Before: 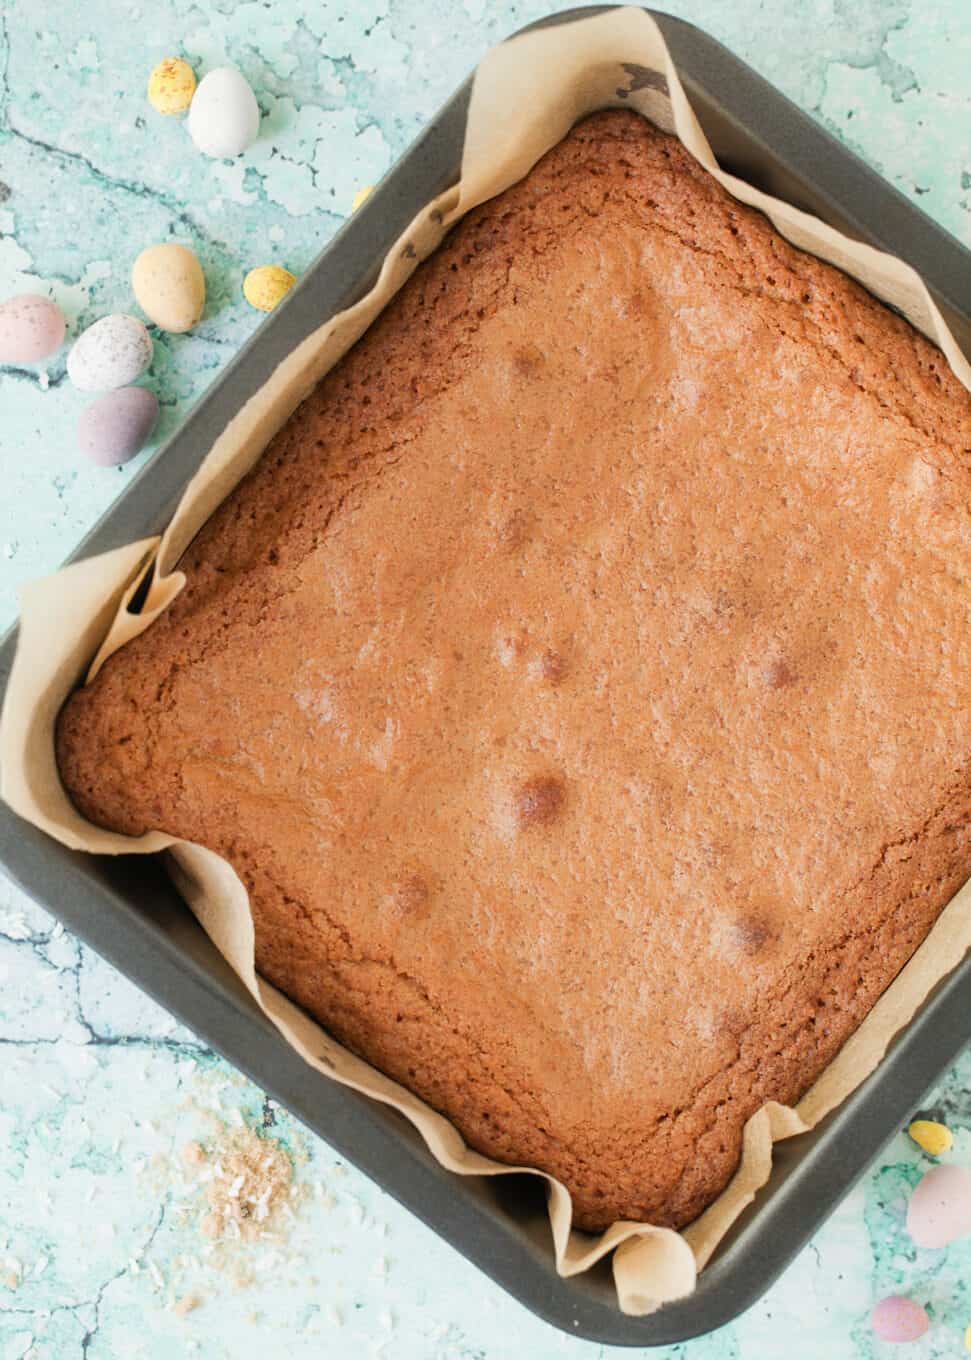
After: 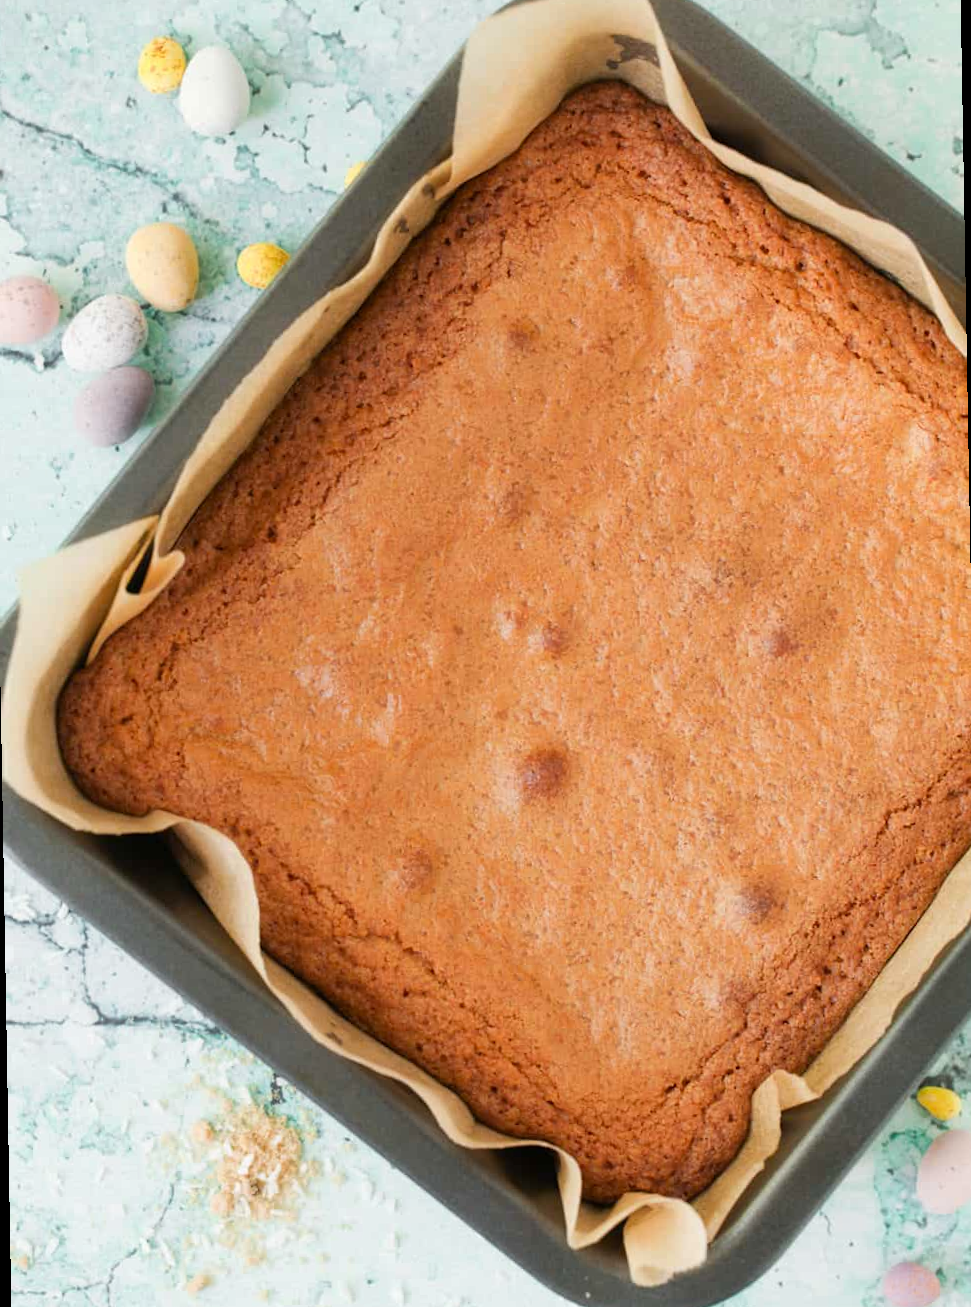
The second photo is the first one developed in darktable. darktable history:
color zones: curves: ch1 [(0.25, 0.61) (0.75, 0.248)]
rotate and perspective: rotation -1°, crop left 0.011, crop right 0.989, crop top 0.025, crop bottom 0.975
